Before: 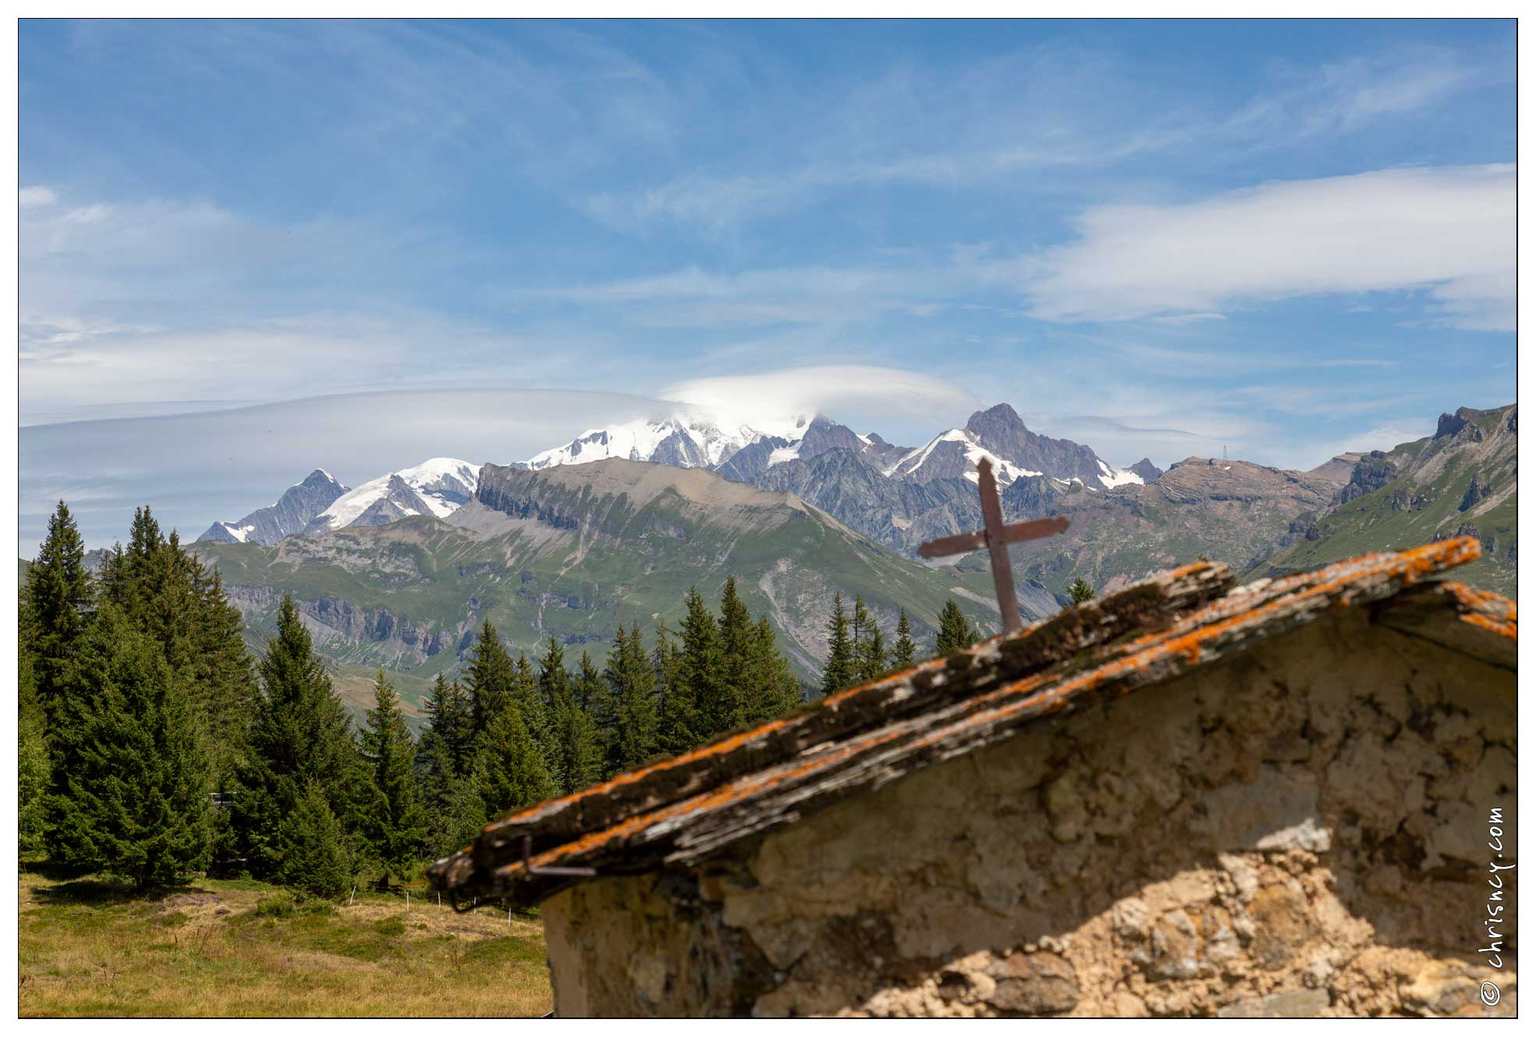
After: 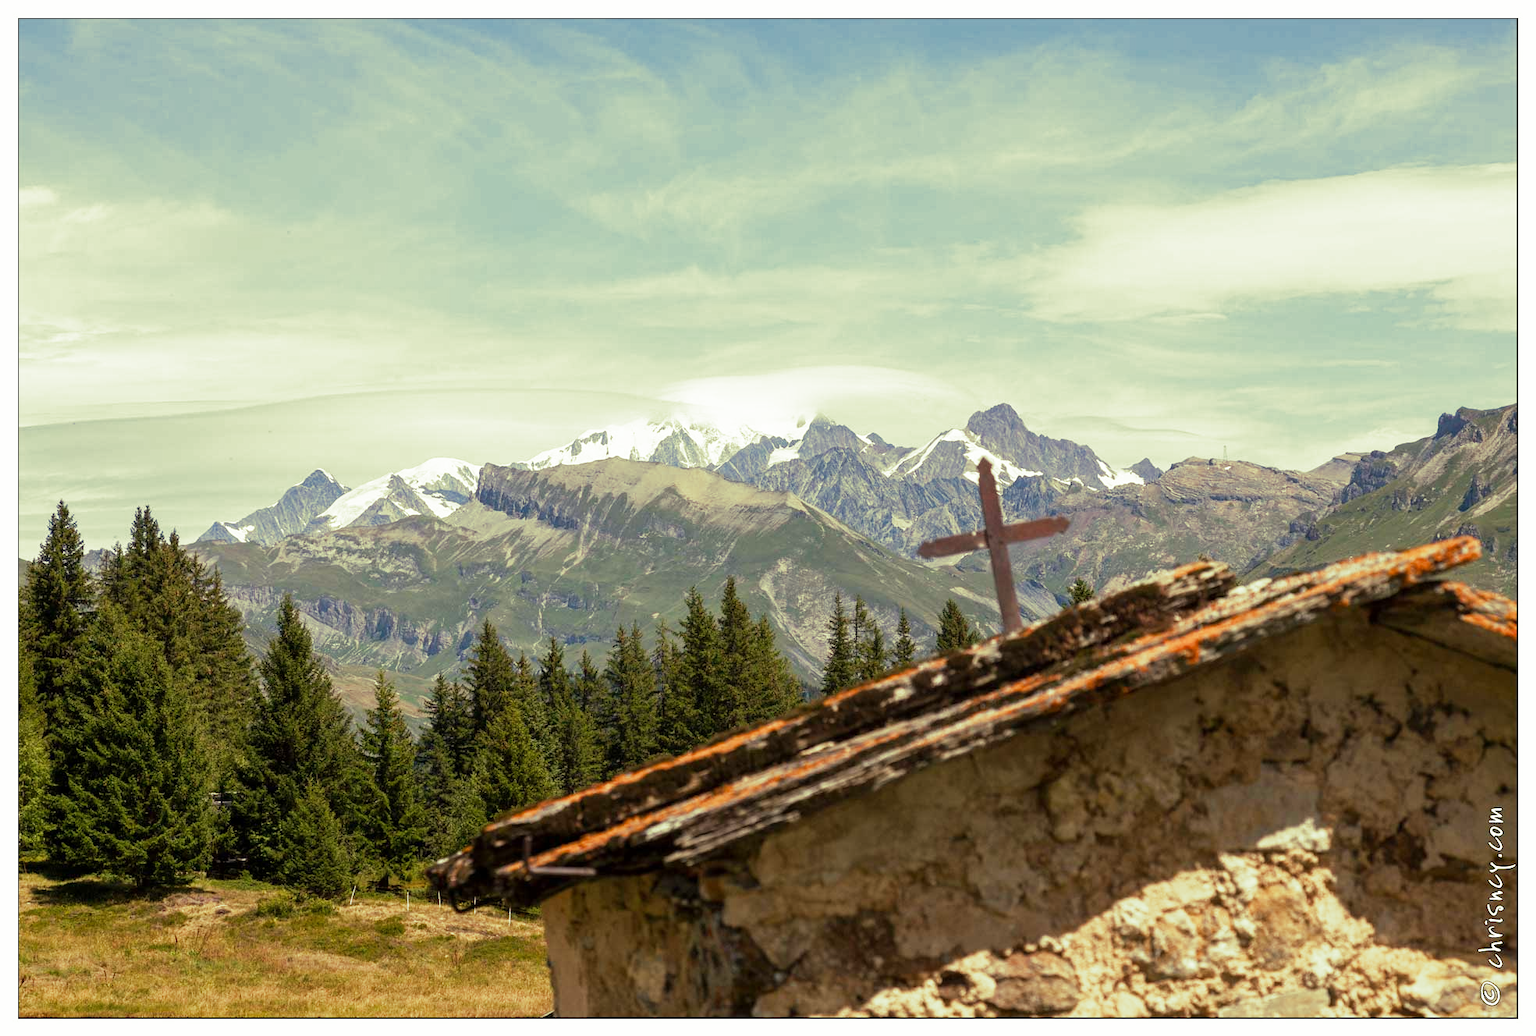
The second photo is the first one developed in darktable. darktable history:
split-toning: shadows › hue 290.82°, shadows › saturation 0.34, highlights › saturation 0.38, balance 0, compress 50%
base curve: curves: ch0 [(0, 0) (0.688, 0.865) (1, 1)], preserve colors none
white balance: red 1.045, blue 0.932
